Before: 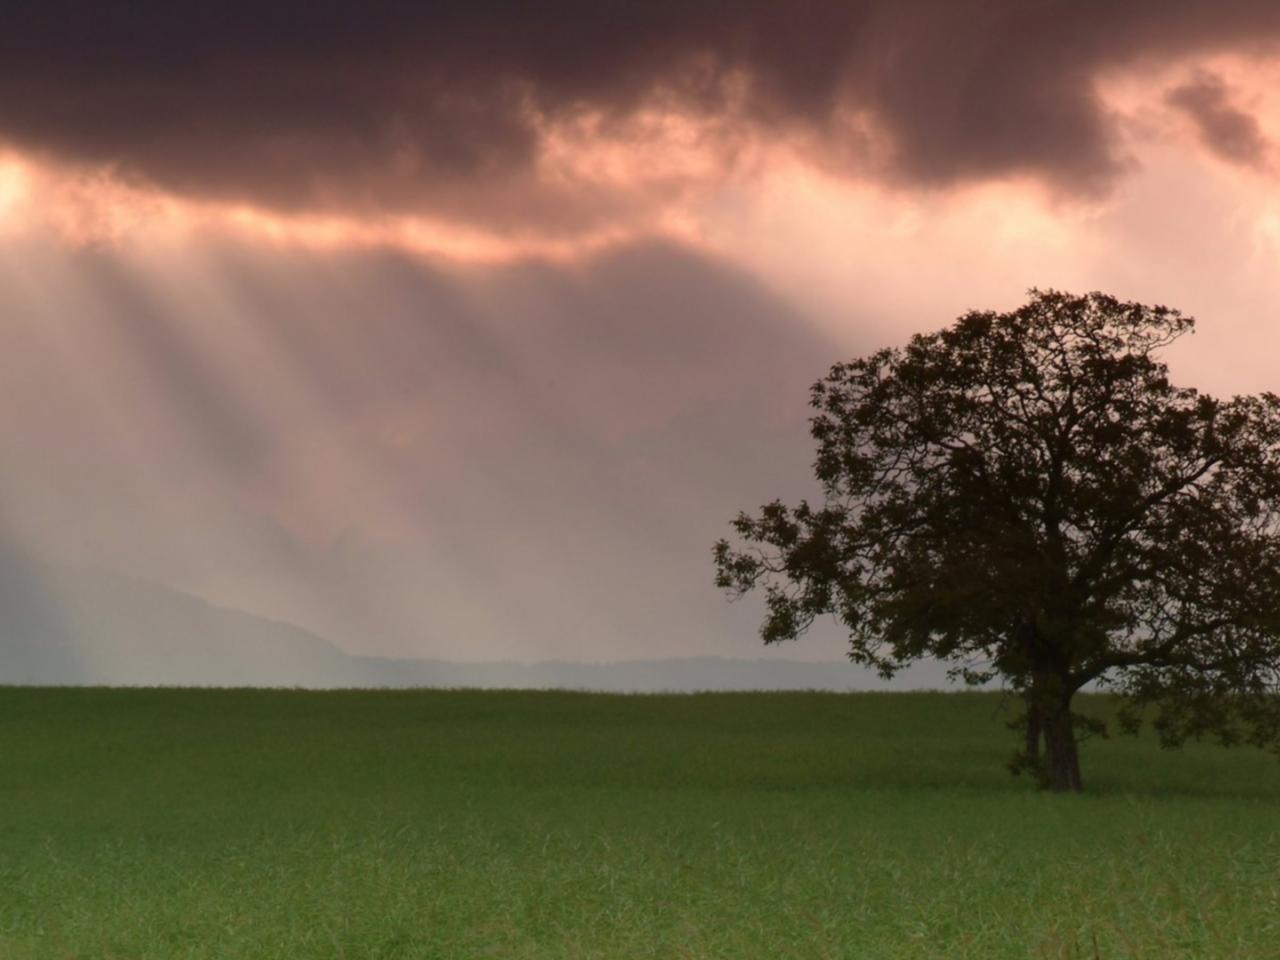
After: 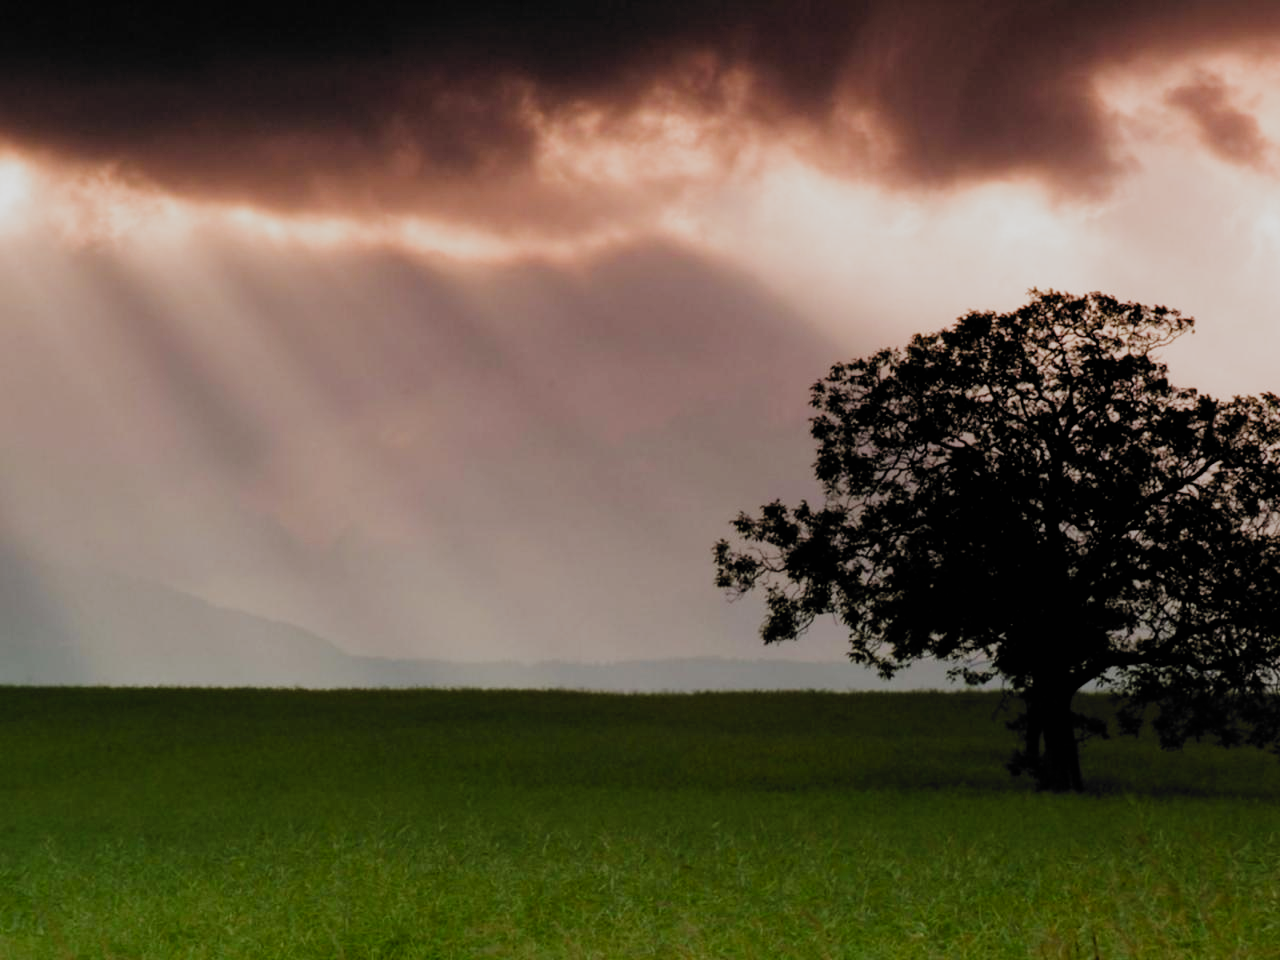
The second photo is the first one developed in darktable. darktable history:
filmic rgb: black relative exposure -5.1 EV, white relative exposure 3.97 EV, hardness 2.89, contrast 1.298, highlights saturation mix -30.08%, preserve chrominance no, color science v3 (2019), use custom middle-gray values true
